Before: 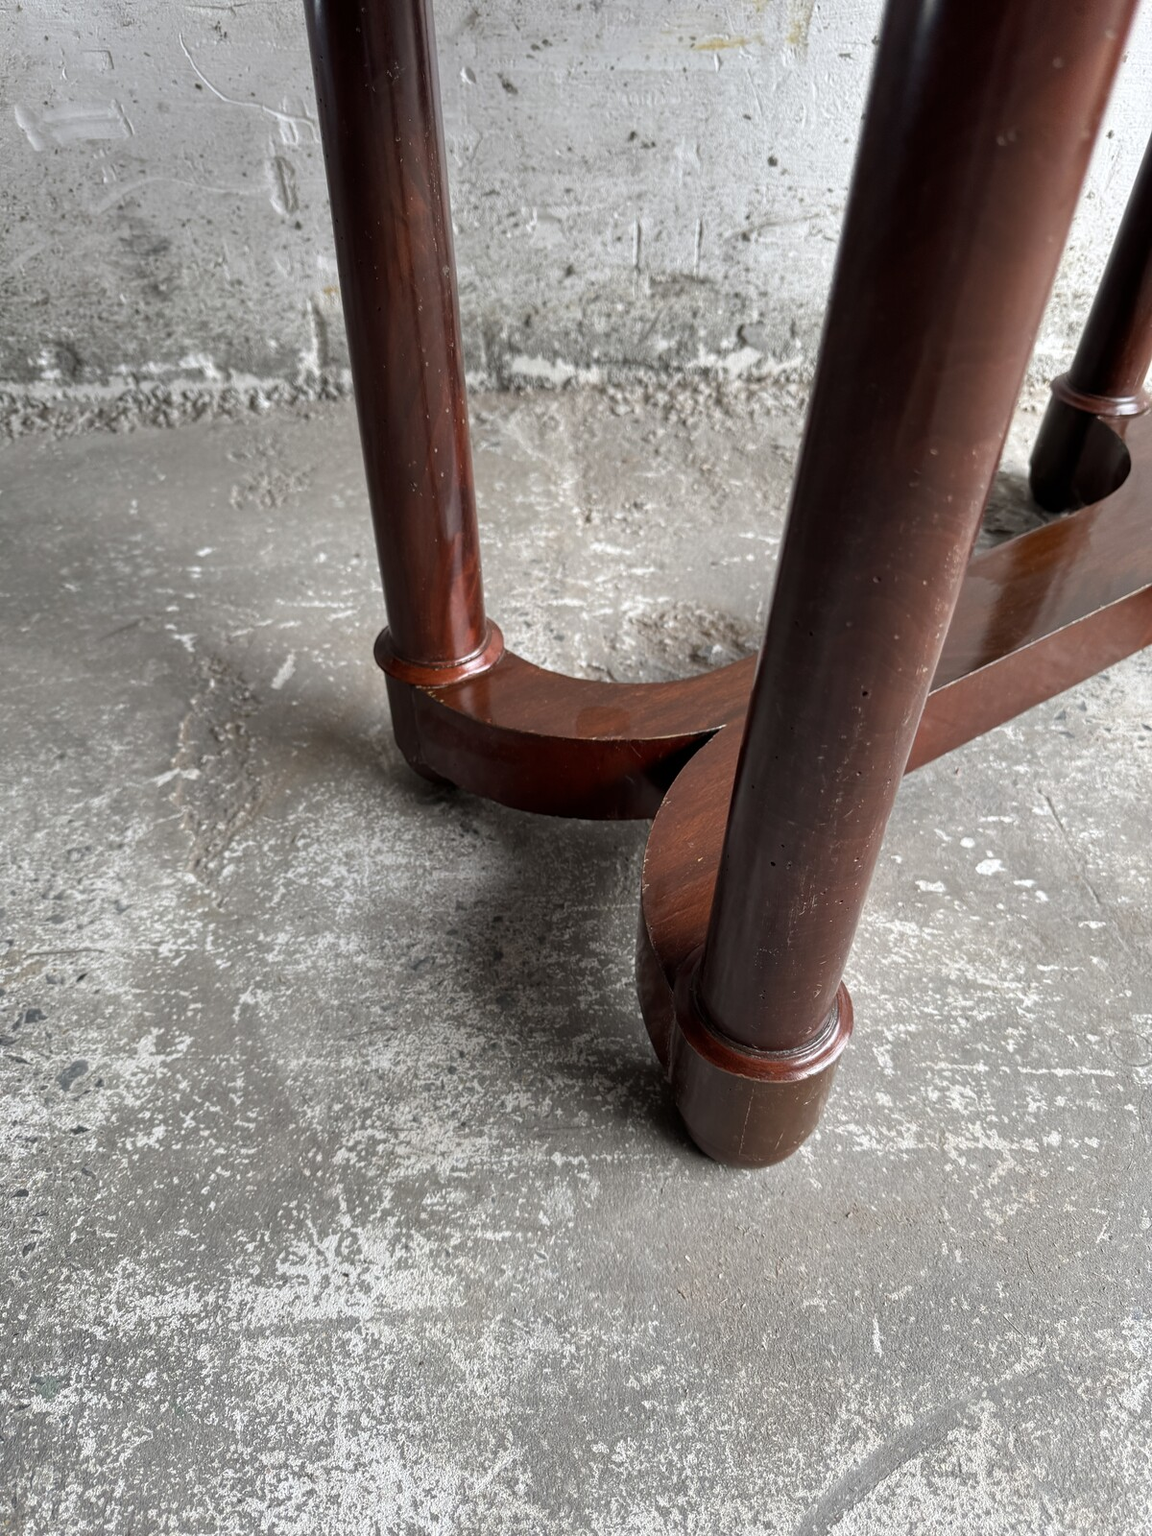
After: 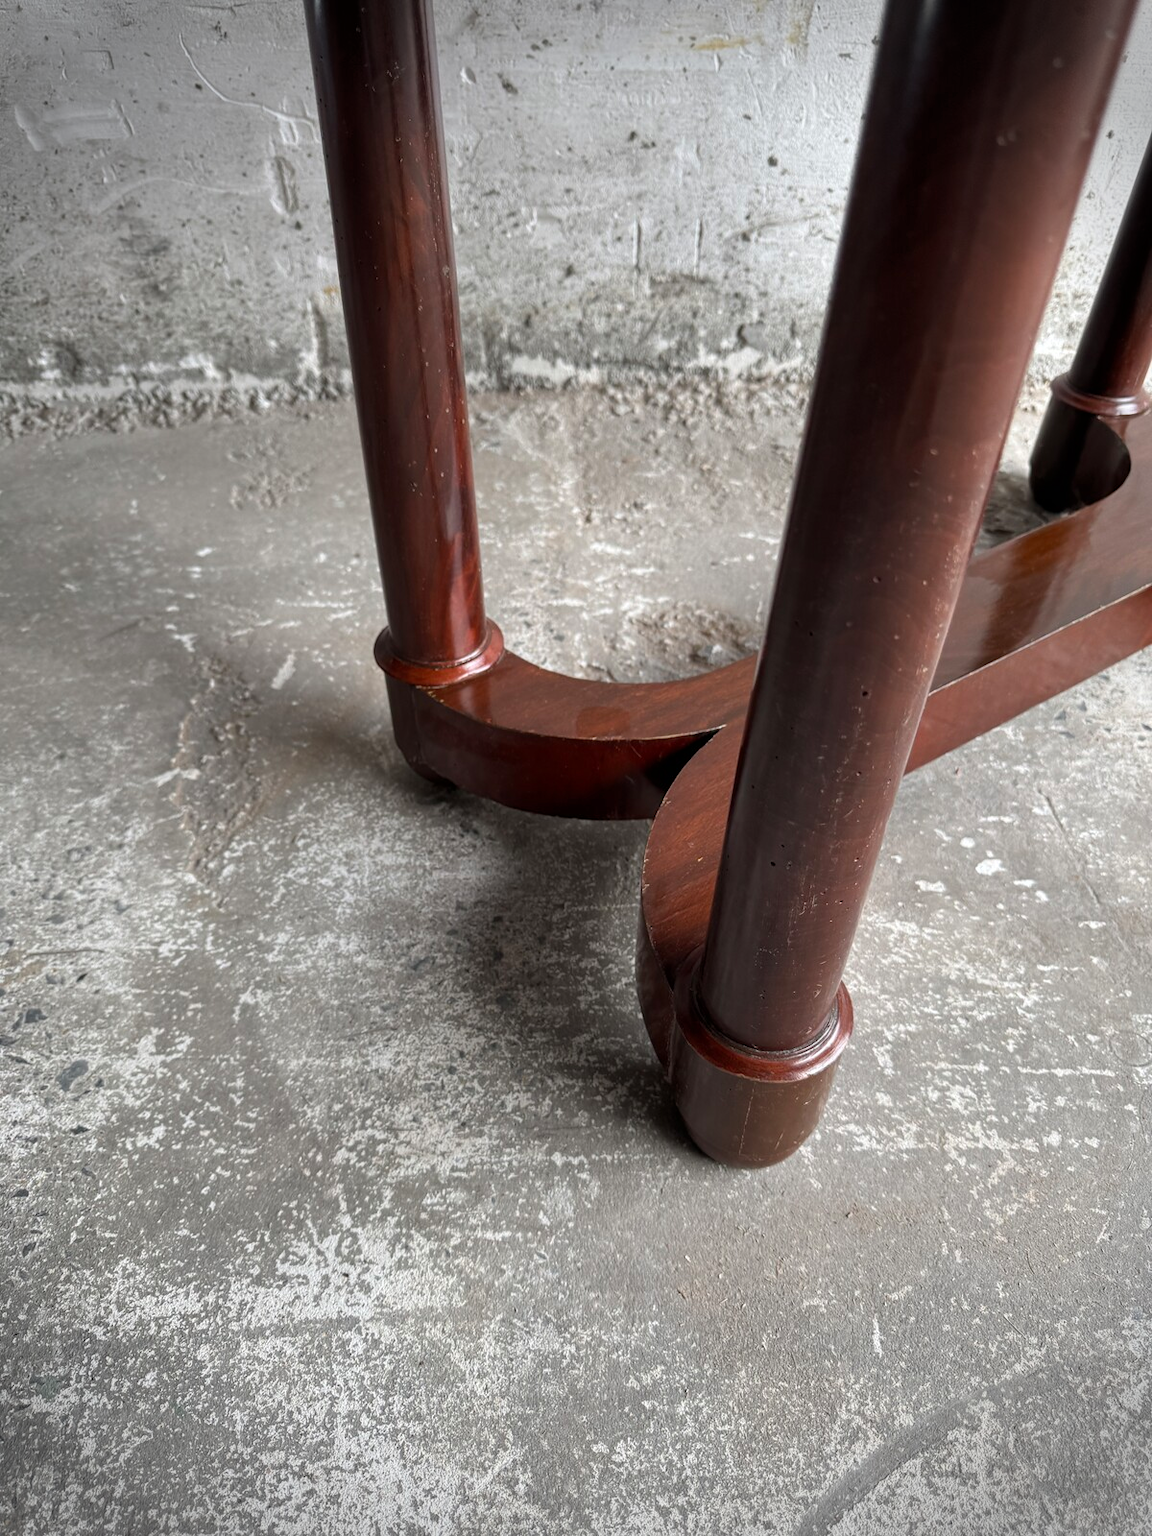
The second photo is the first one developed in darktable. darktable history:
vignetting: fall-off start 88.2%, fall-off radius 24.52%, unbound false
tone equalizer: -8 EV -0.55 EV
